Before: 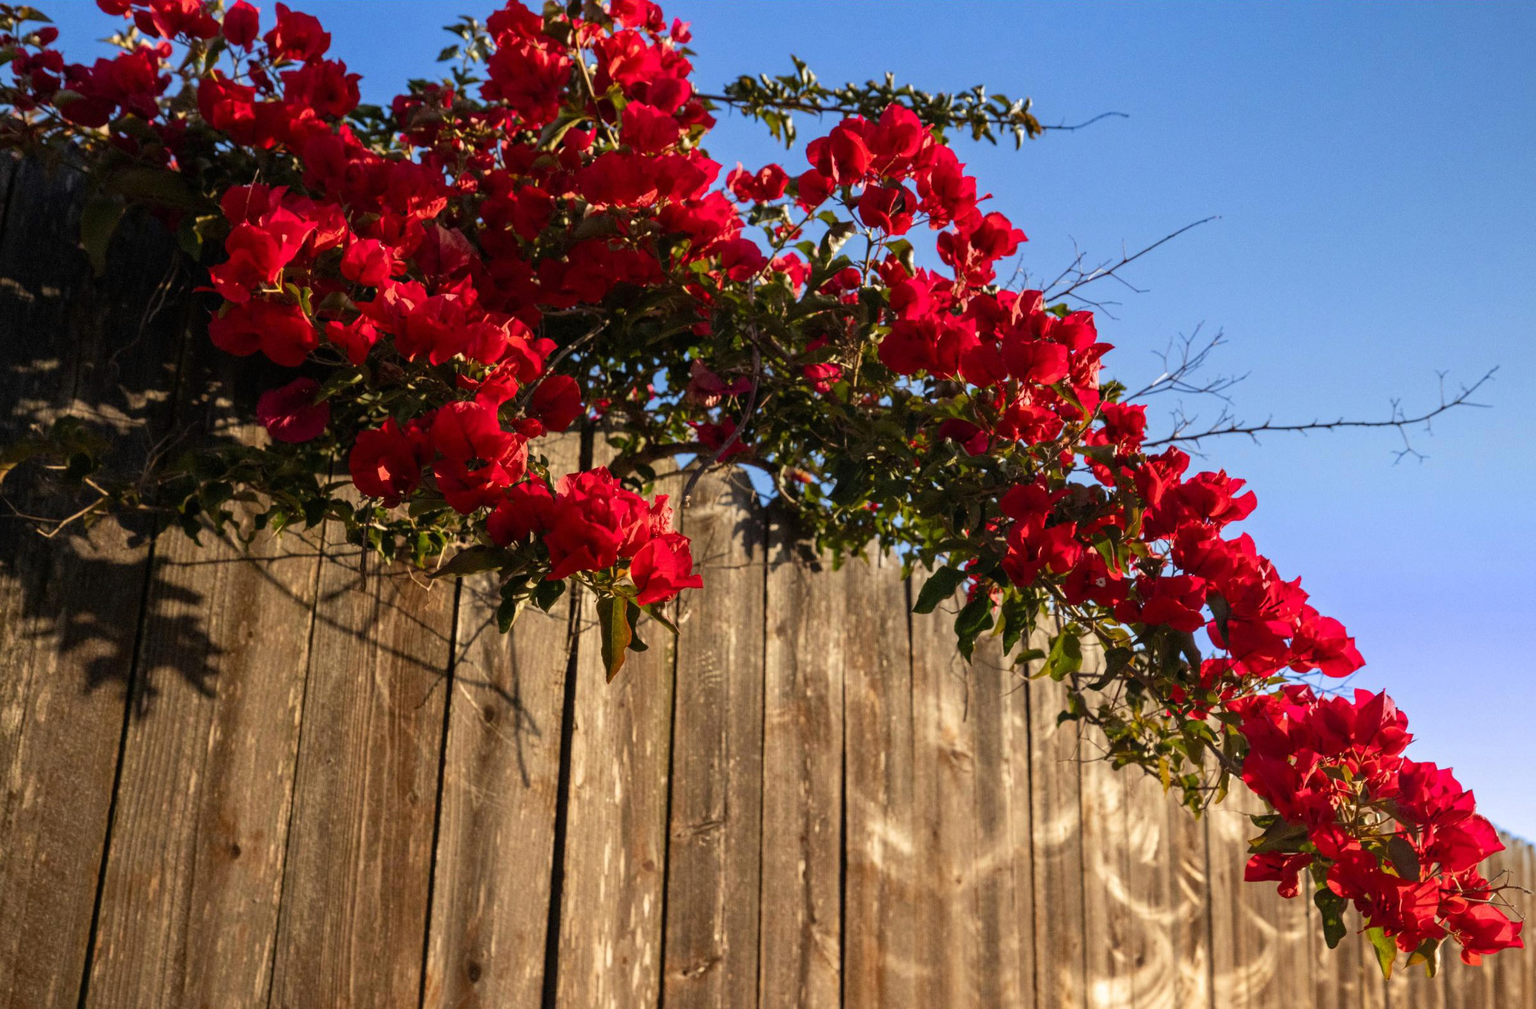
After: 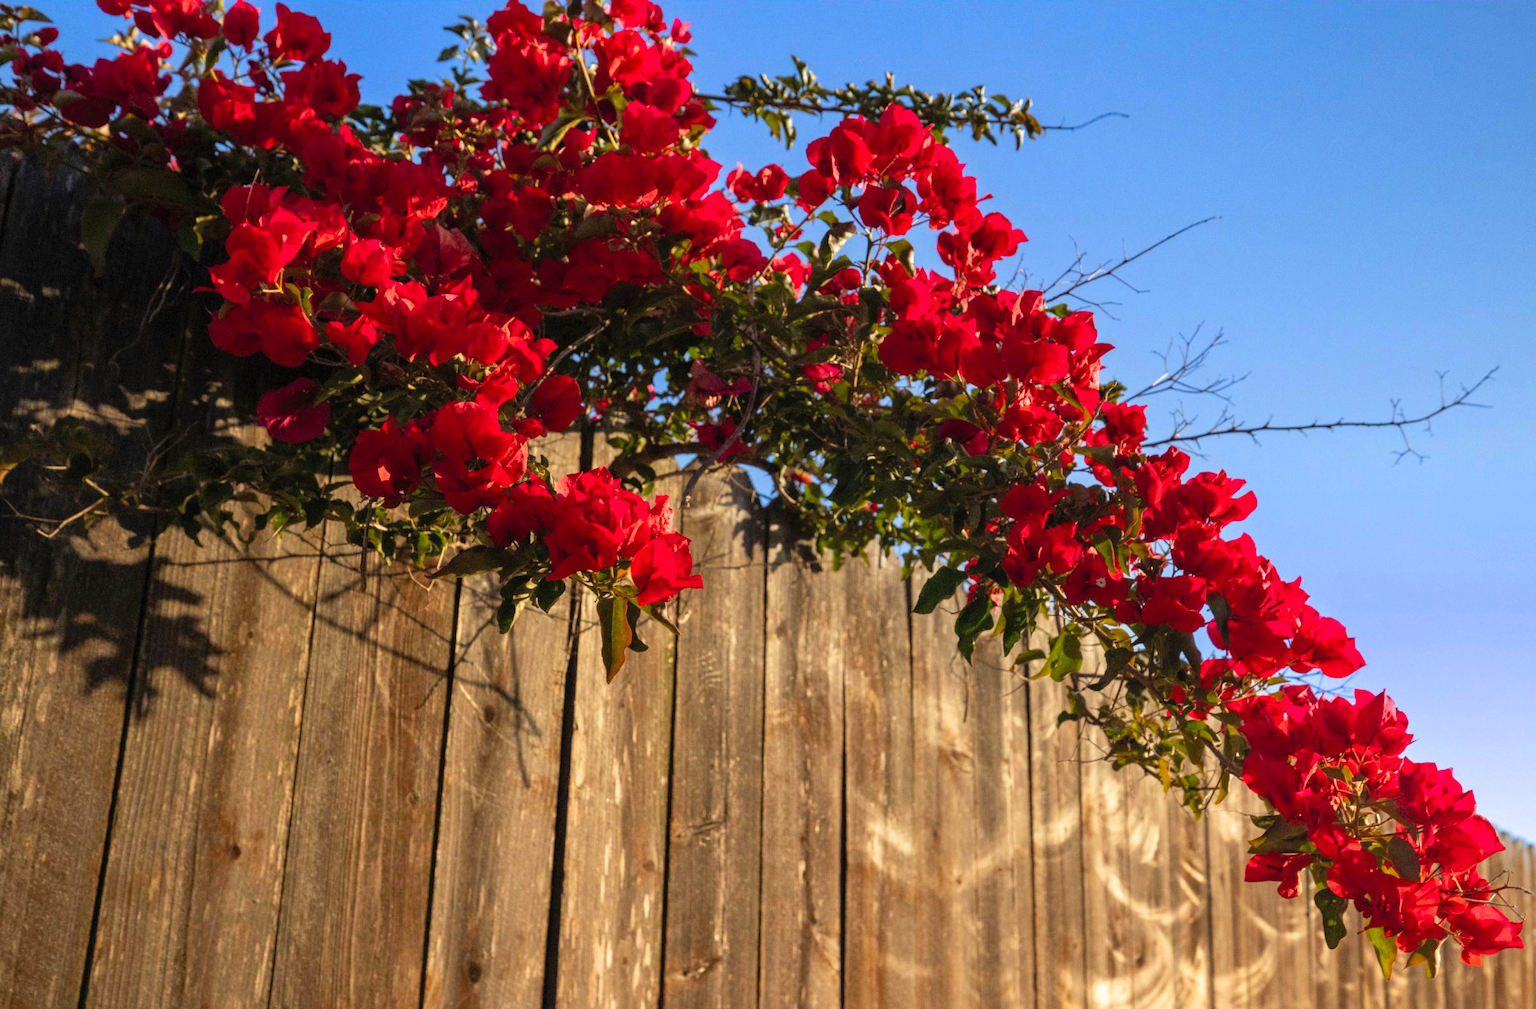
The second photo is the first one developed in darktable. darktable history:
contrast brightness saturation: brightness 0.09, saturation 0.19
base curve: curves: ch0 [(0, 0) (0.303, 0.277) (1, 1)]
